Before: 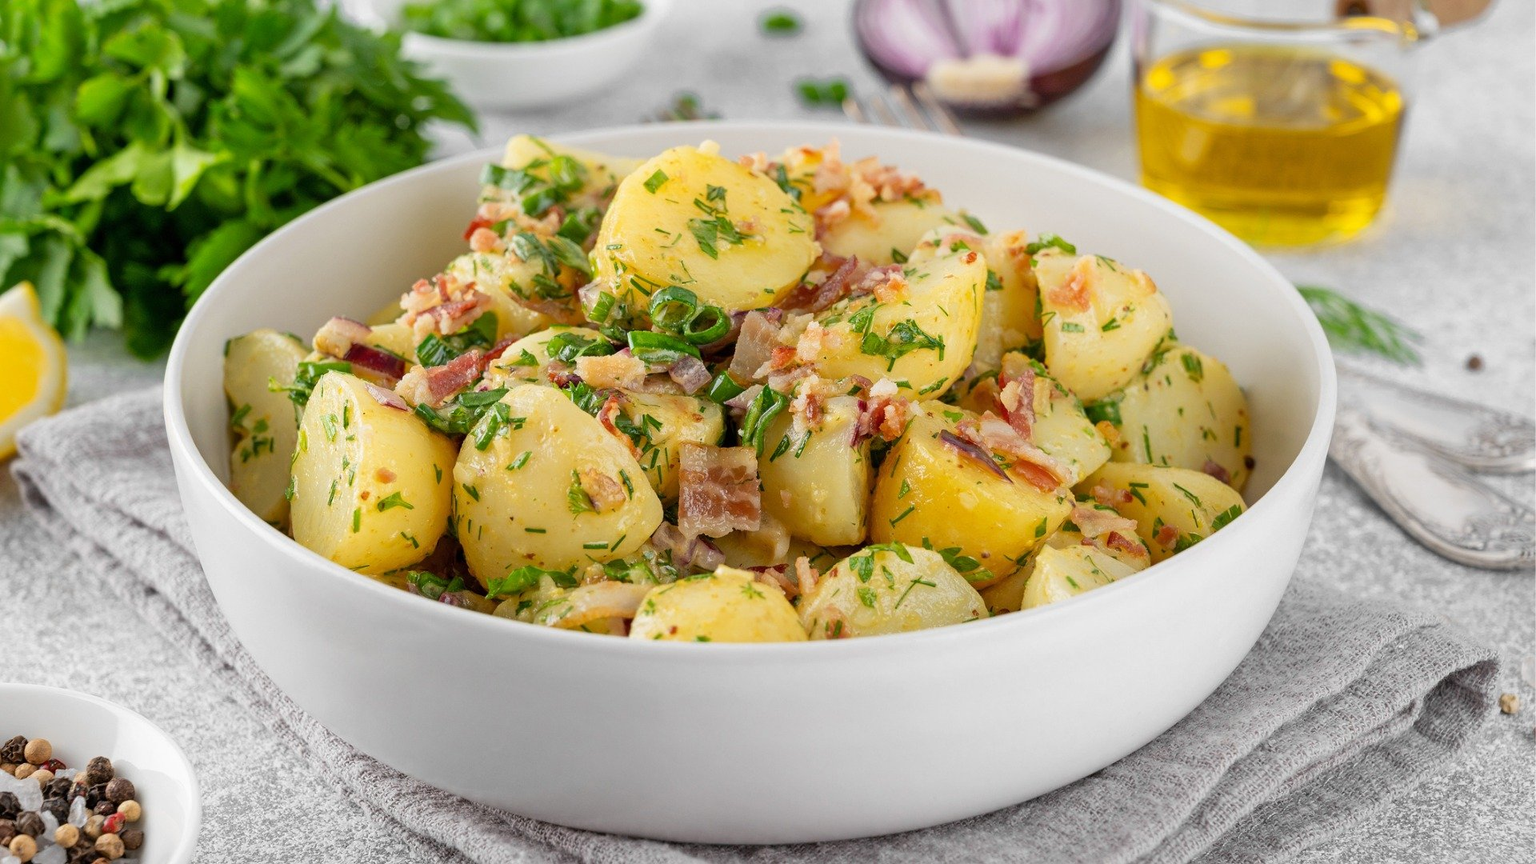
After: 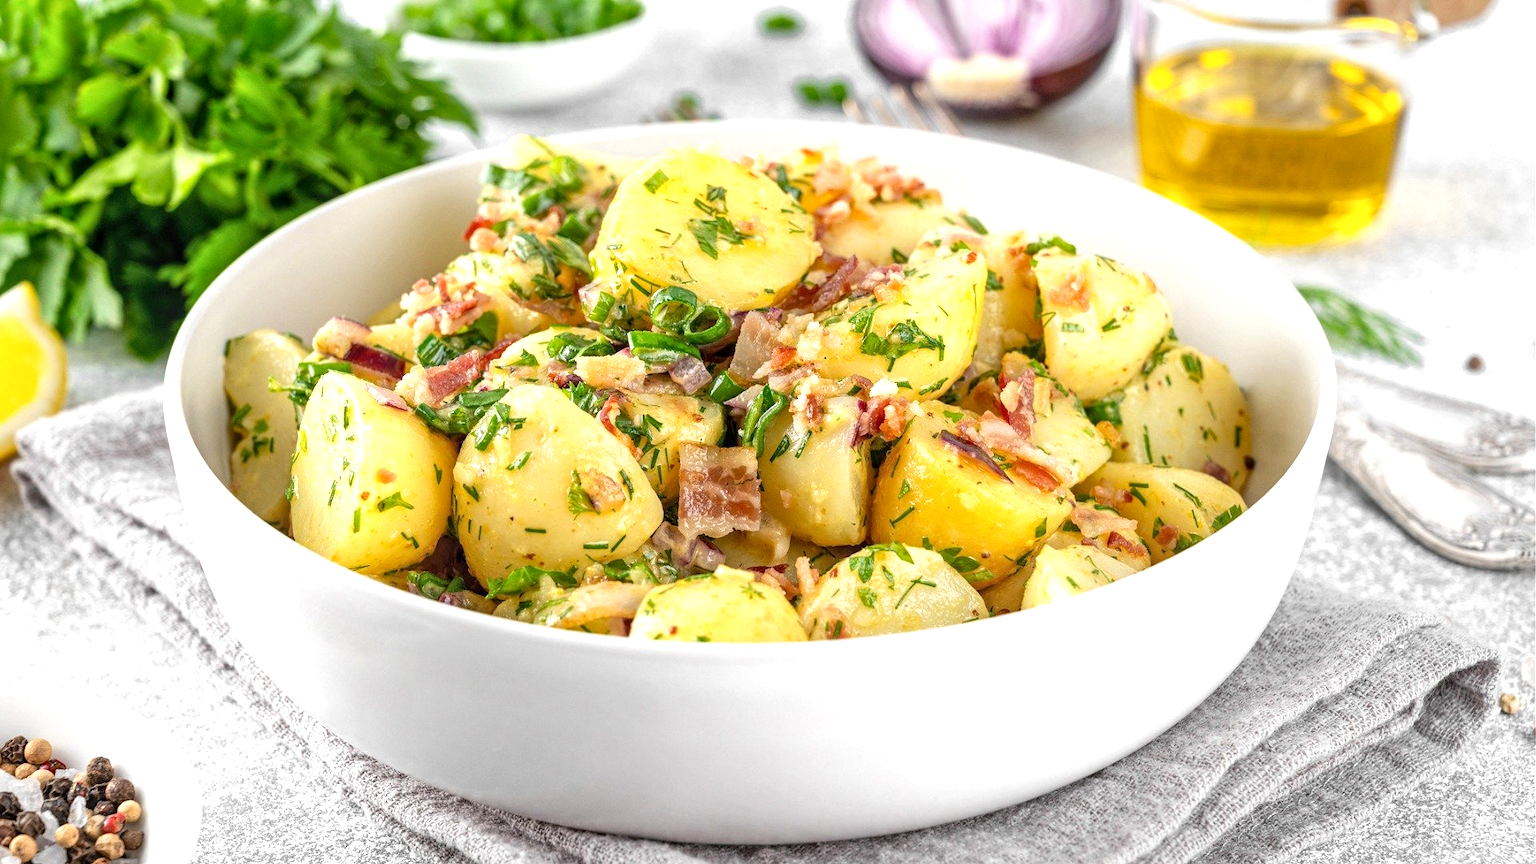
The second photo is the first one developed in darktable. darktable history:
exposure: exposure 0.697 EV, compensate highlight preservation false
local contrast: on, module defaults
